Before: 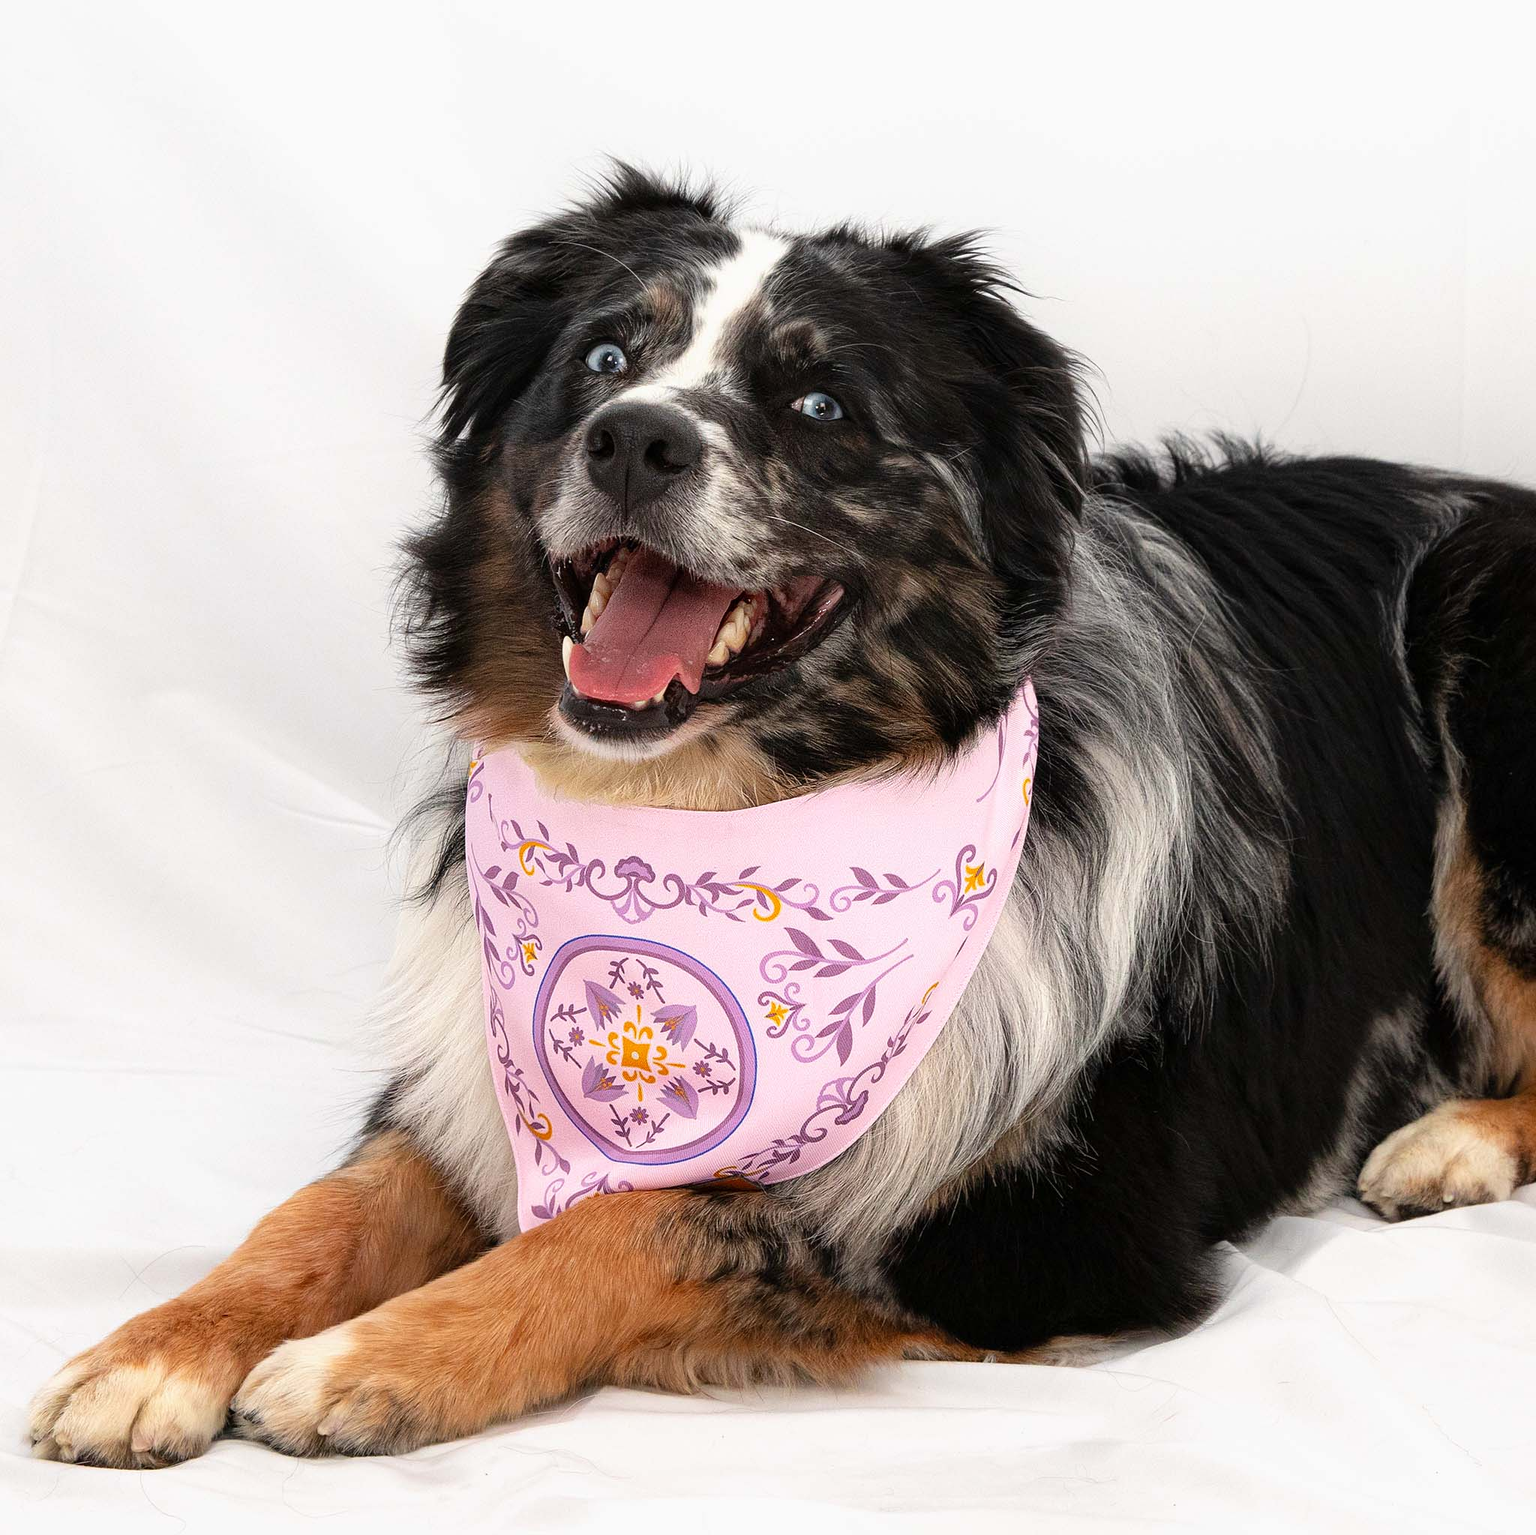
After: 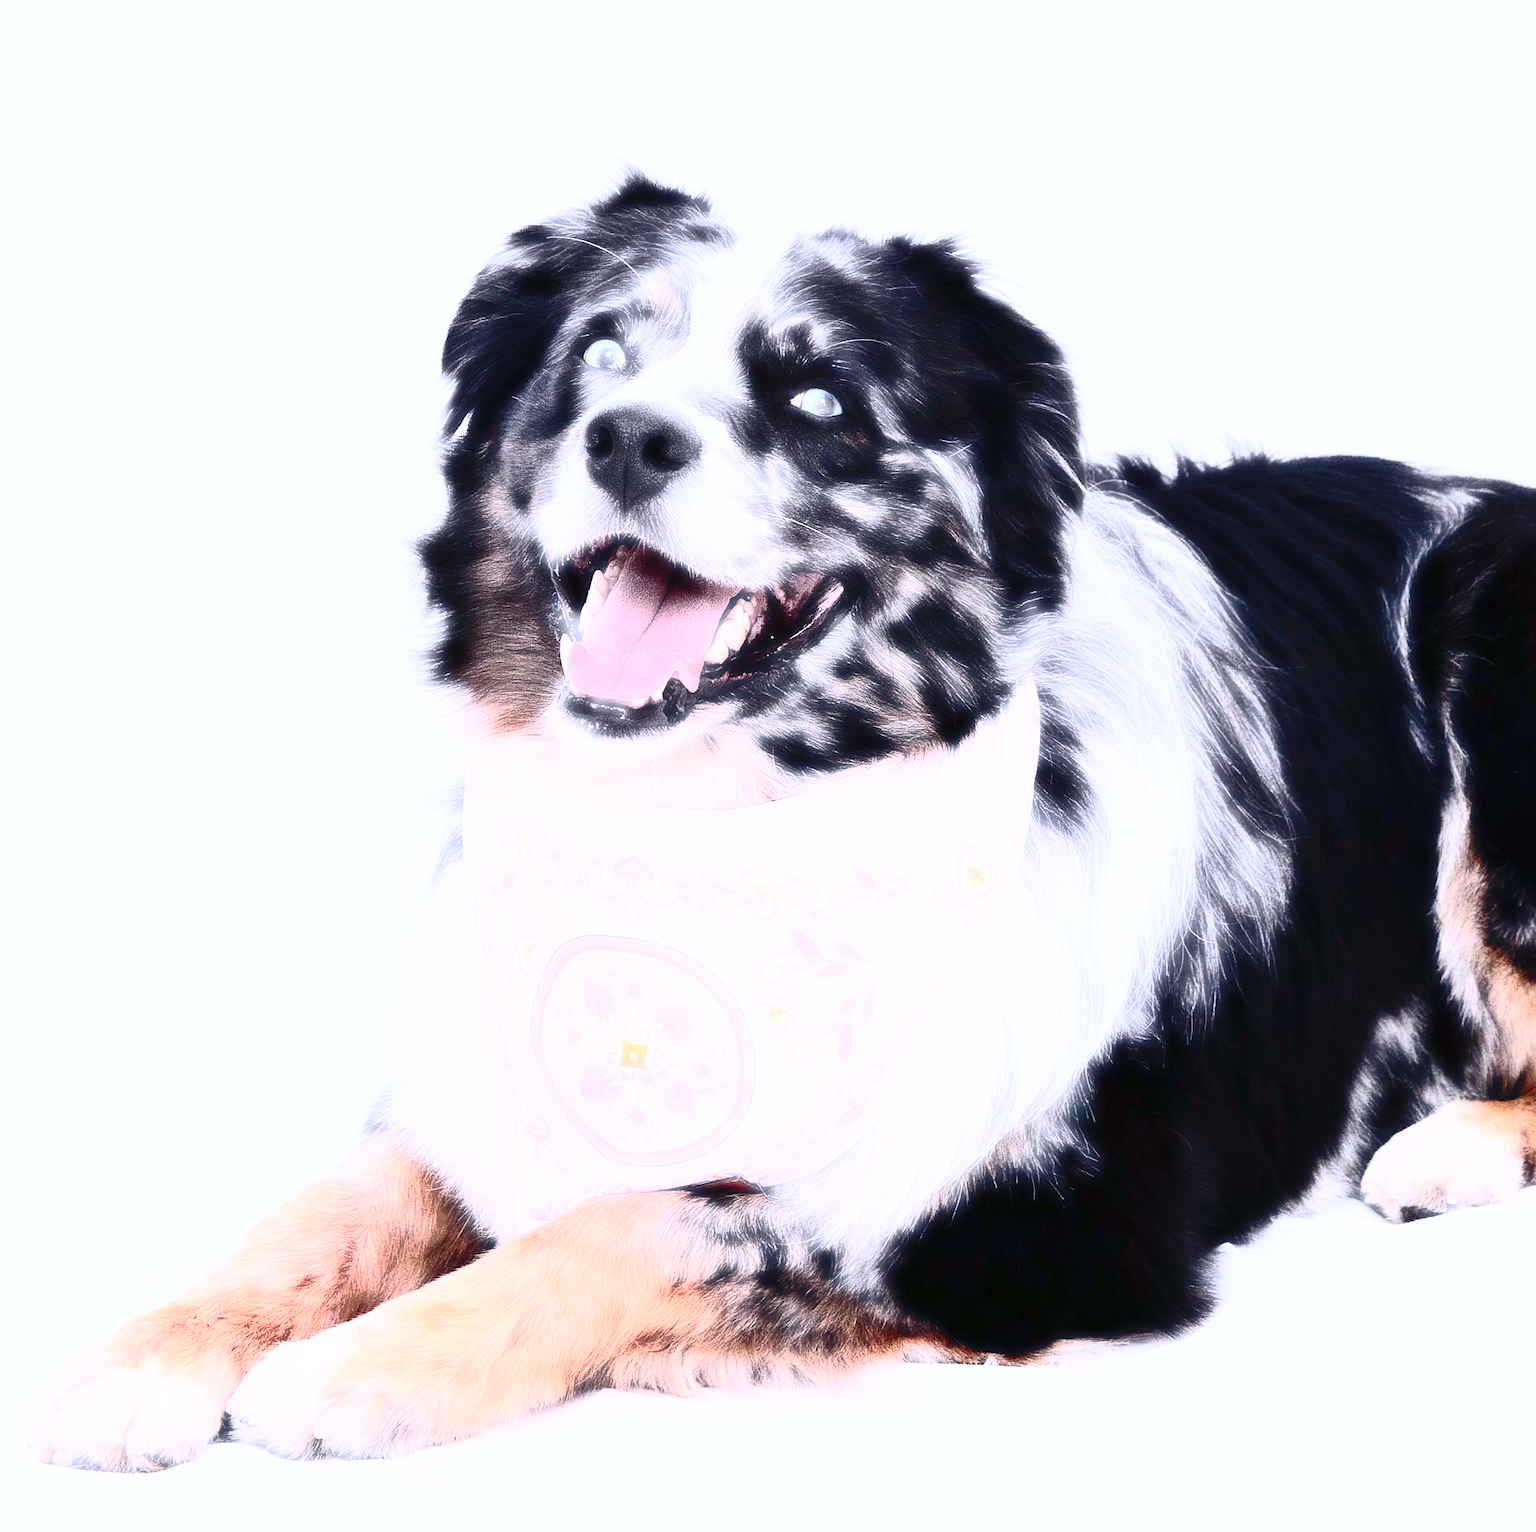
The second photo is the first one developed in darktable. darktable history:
contrast brightness saturation: contrast 0.93, brightness 0.2
shadows and highlights: on, module defaults
base curve: curves: ch0 [(0, 0) (0.028, 0.03) (0.121, 0.232) (0.46, 0.748) (0.859, 0.968) (1, 1)], preserve colors none
crop: left 0.434%, top 0.485%, right 0.244%, bottom 0.386%
haze removal: strength -0.9, distance 0.225, compatibility mode true, adaptive false
color calibration: illuminant custom, x 0.373, y 0.388, temperature 4269.97 K
